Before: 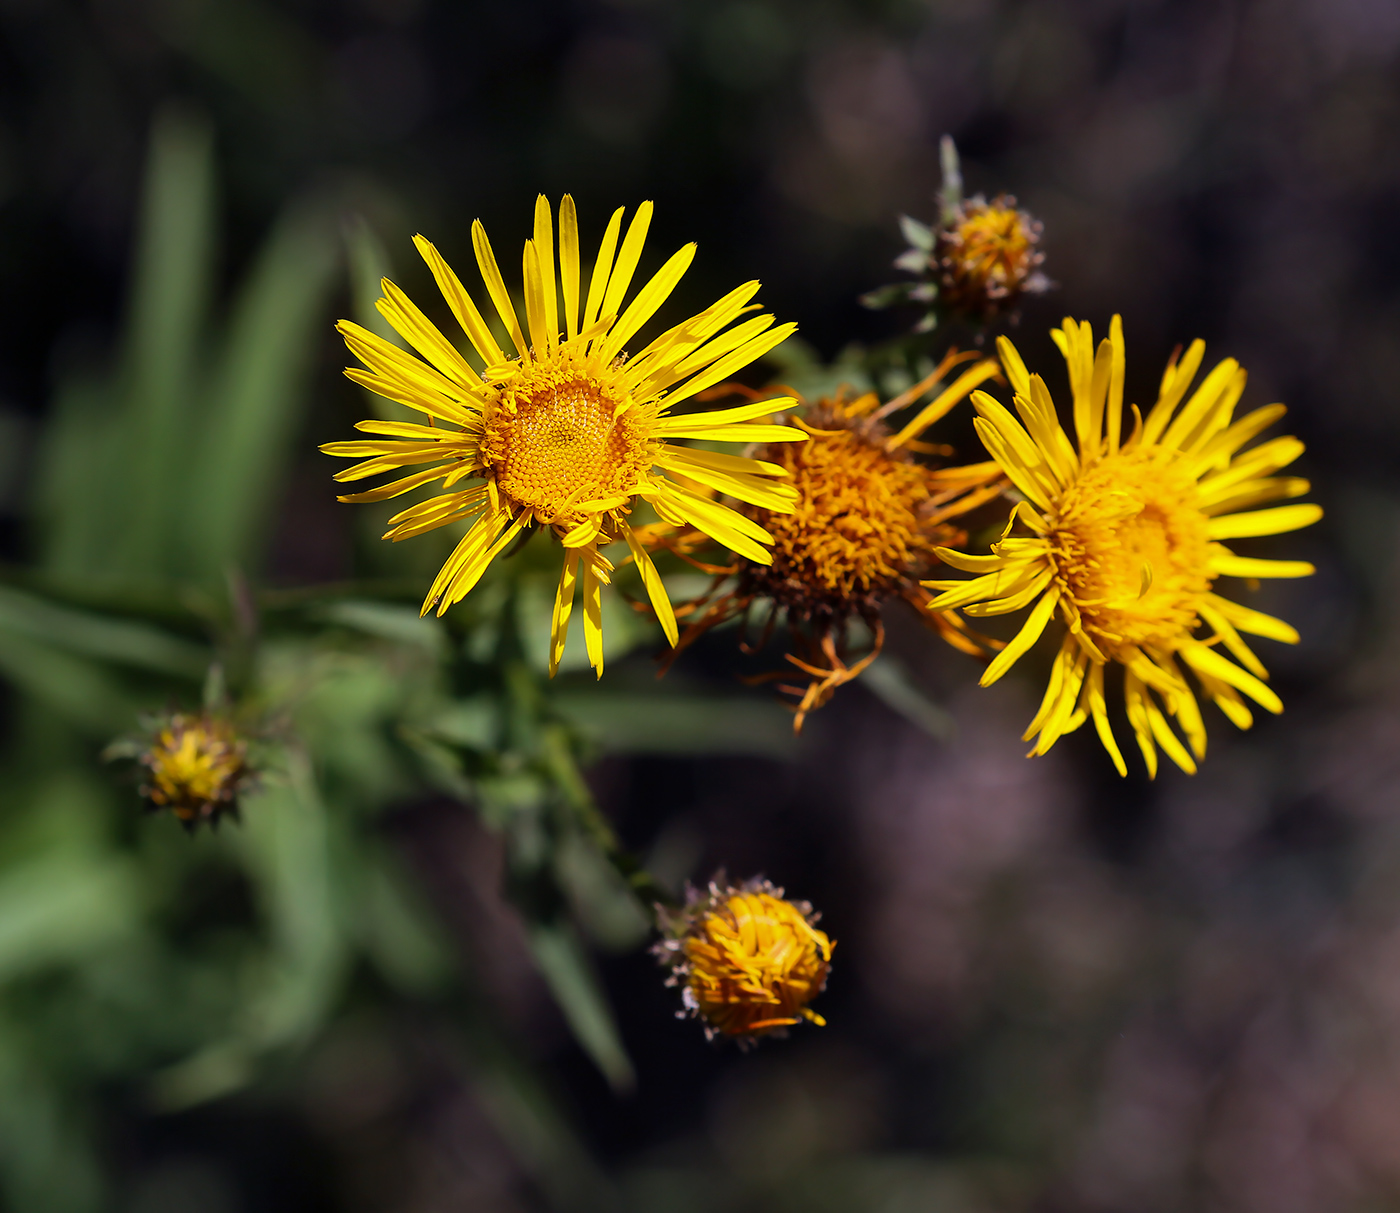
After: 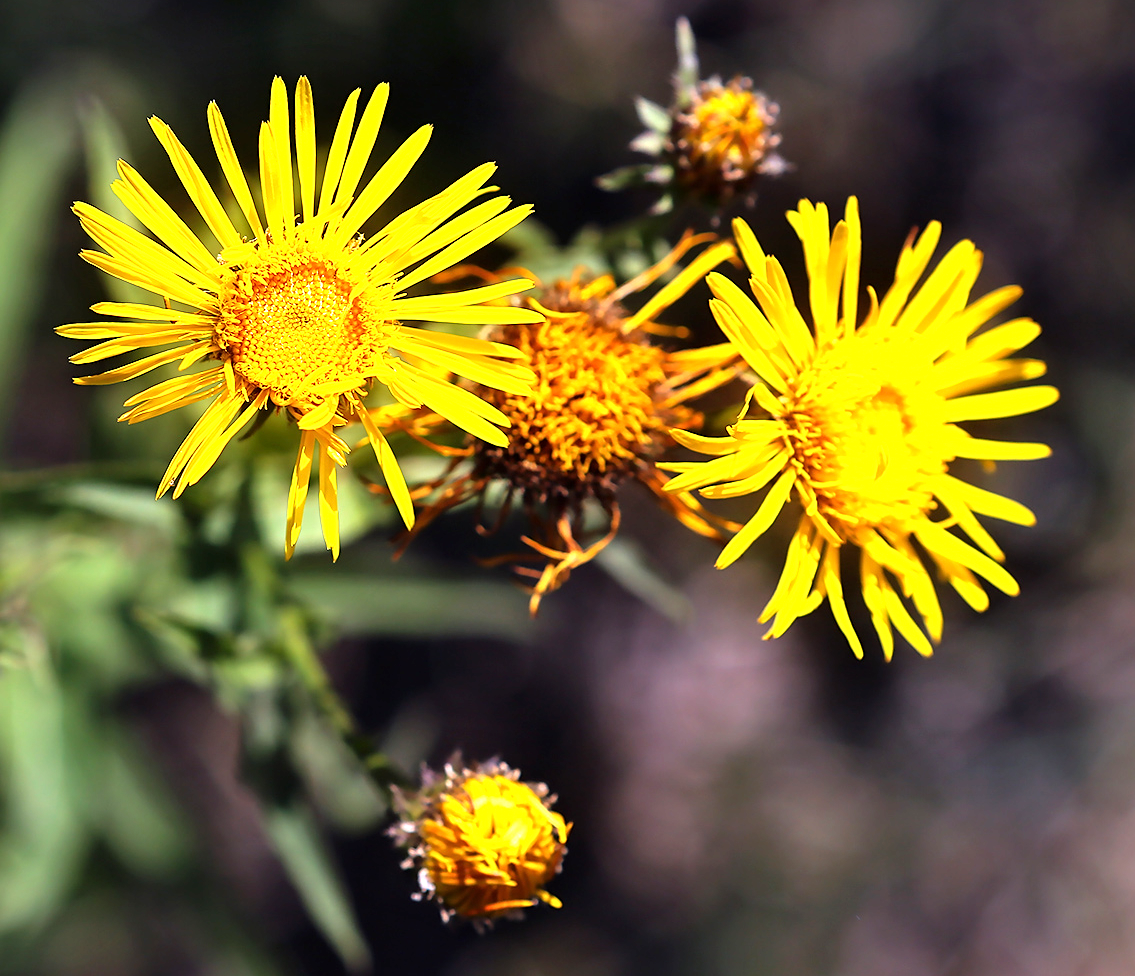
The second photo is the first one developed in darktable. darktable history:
tone equalizer: -8 EV -0.454 EV, -7 EV -0.406 EV, -6 EV -0.343 EV, -5 EV -0.217 EV, -3 EV 0.22 EV, -2 EV 0.359 EV, -1 EV 0.374 EV, +0 EV 0.424 EV
exposure: exposure 0.991 EV, compensate highlight preservation false
crop: left 18.869%, top 9.799%, right 0.001%, bottom 9.688%
sharpen: amount 0.204
